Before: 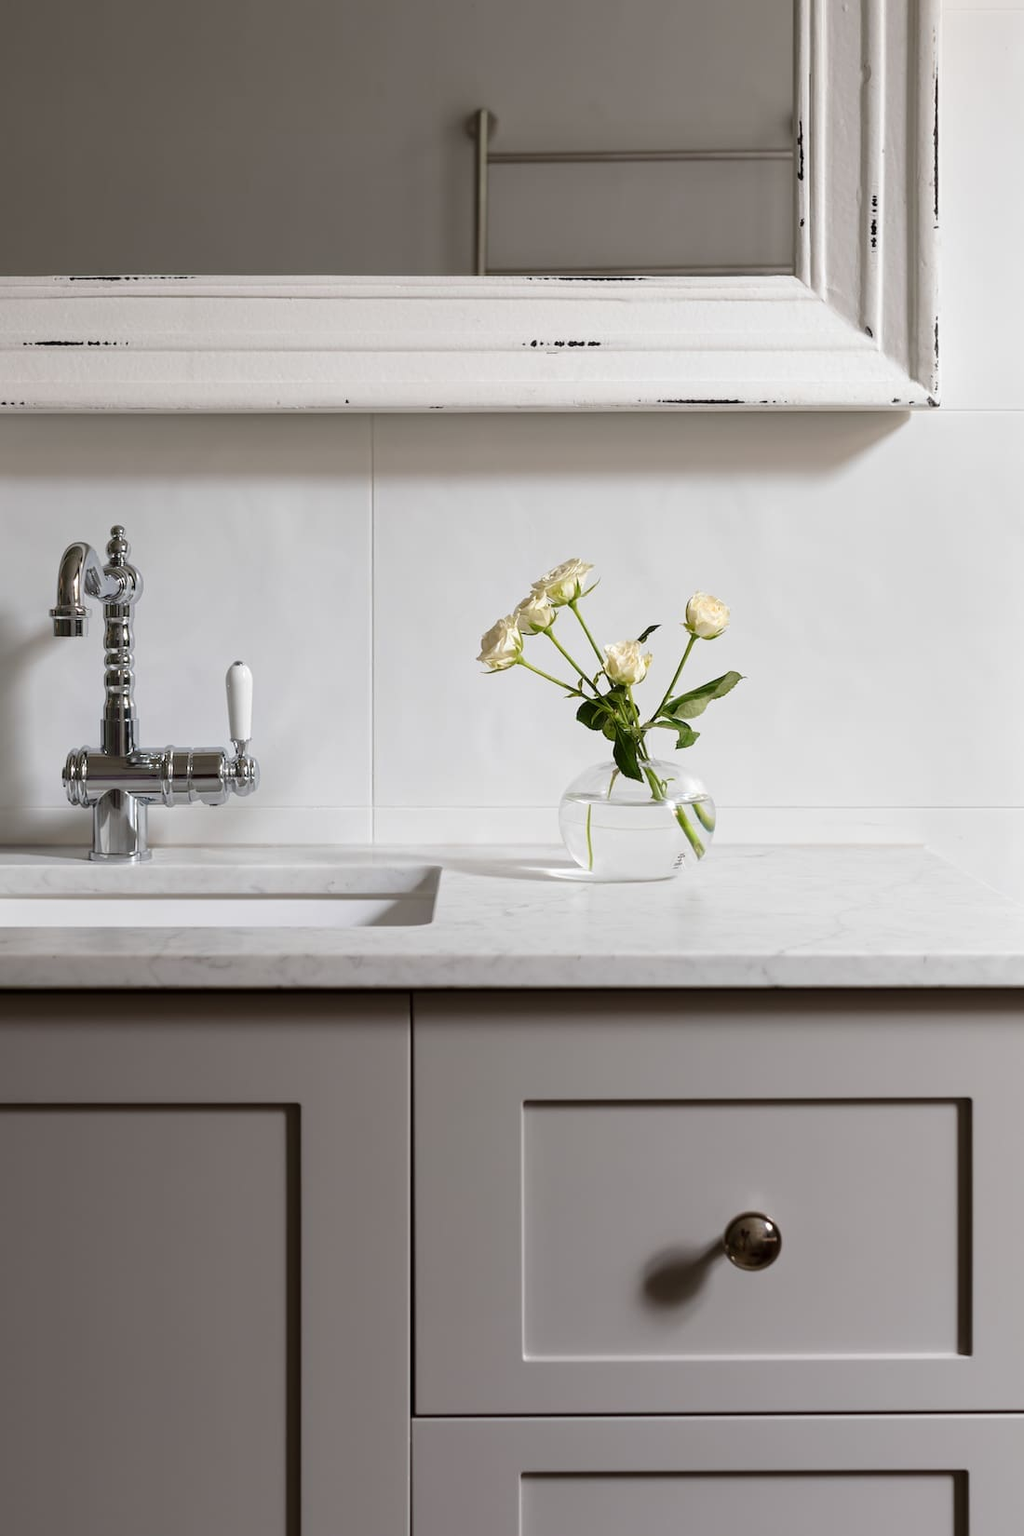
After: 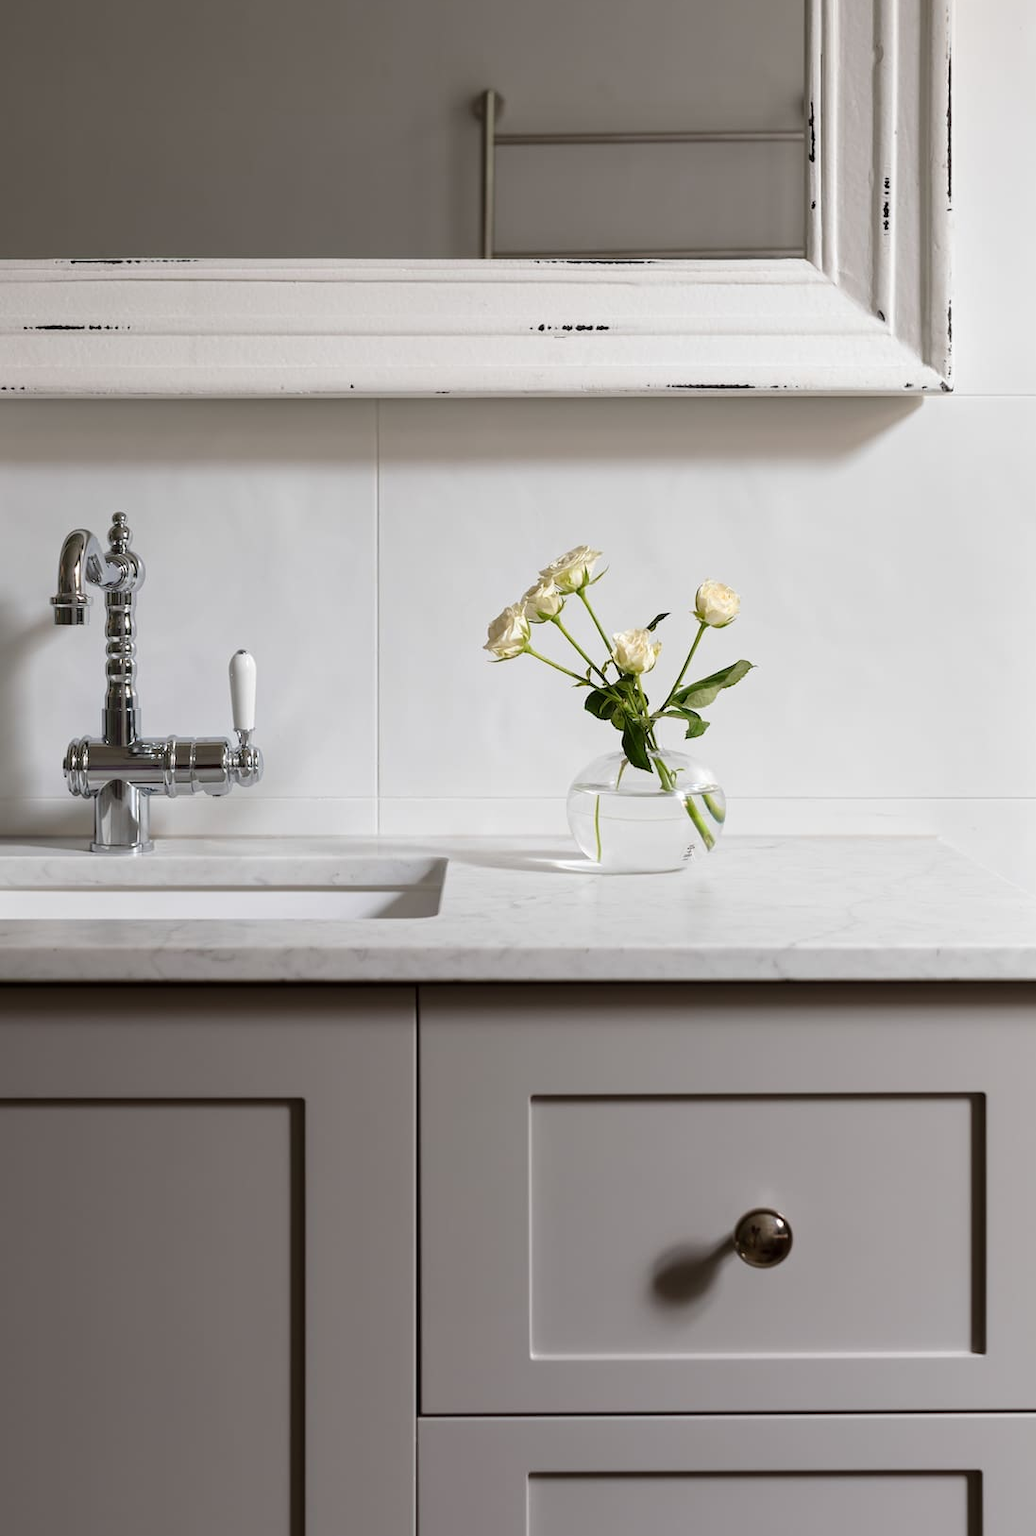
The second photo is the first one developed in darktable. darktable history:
crop: top 1.343%, right 0.112%
